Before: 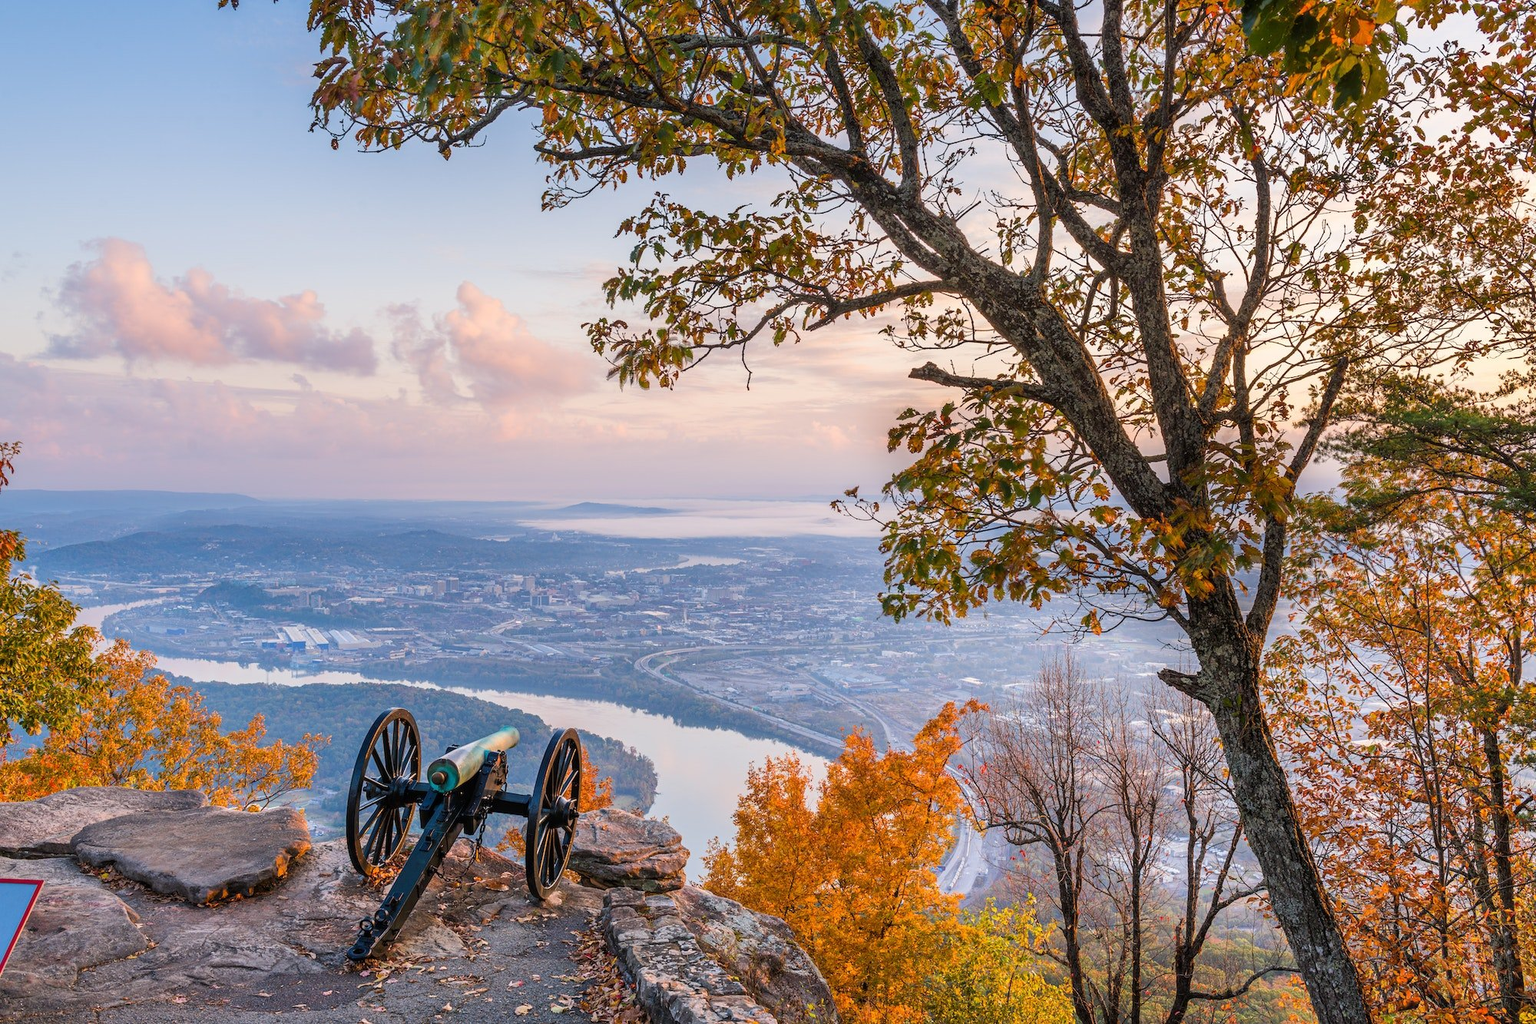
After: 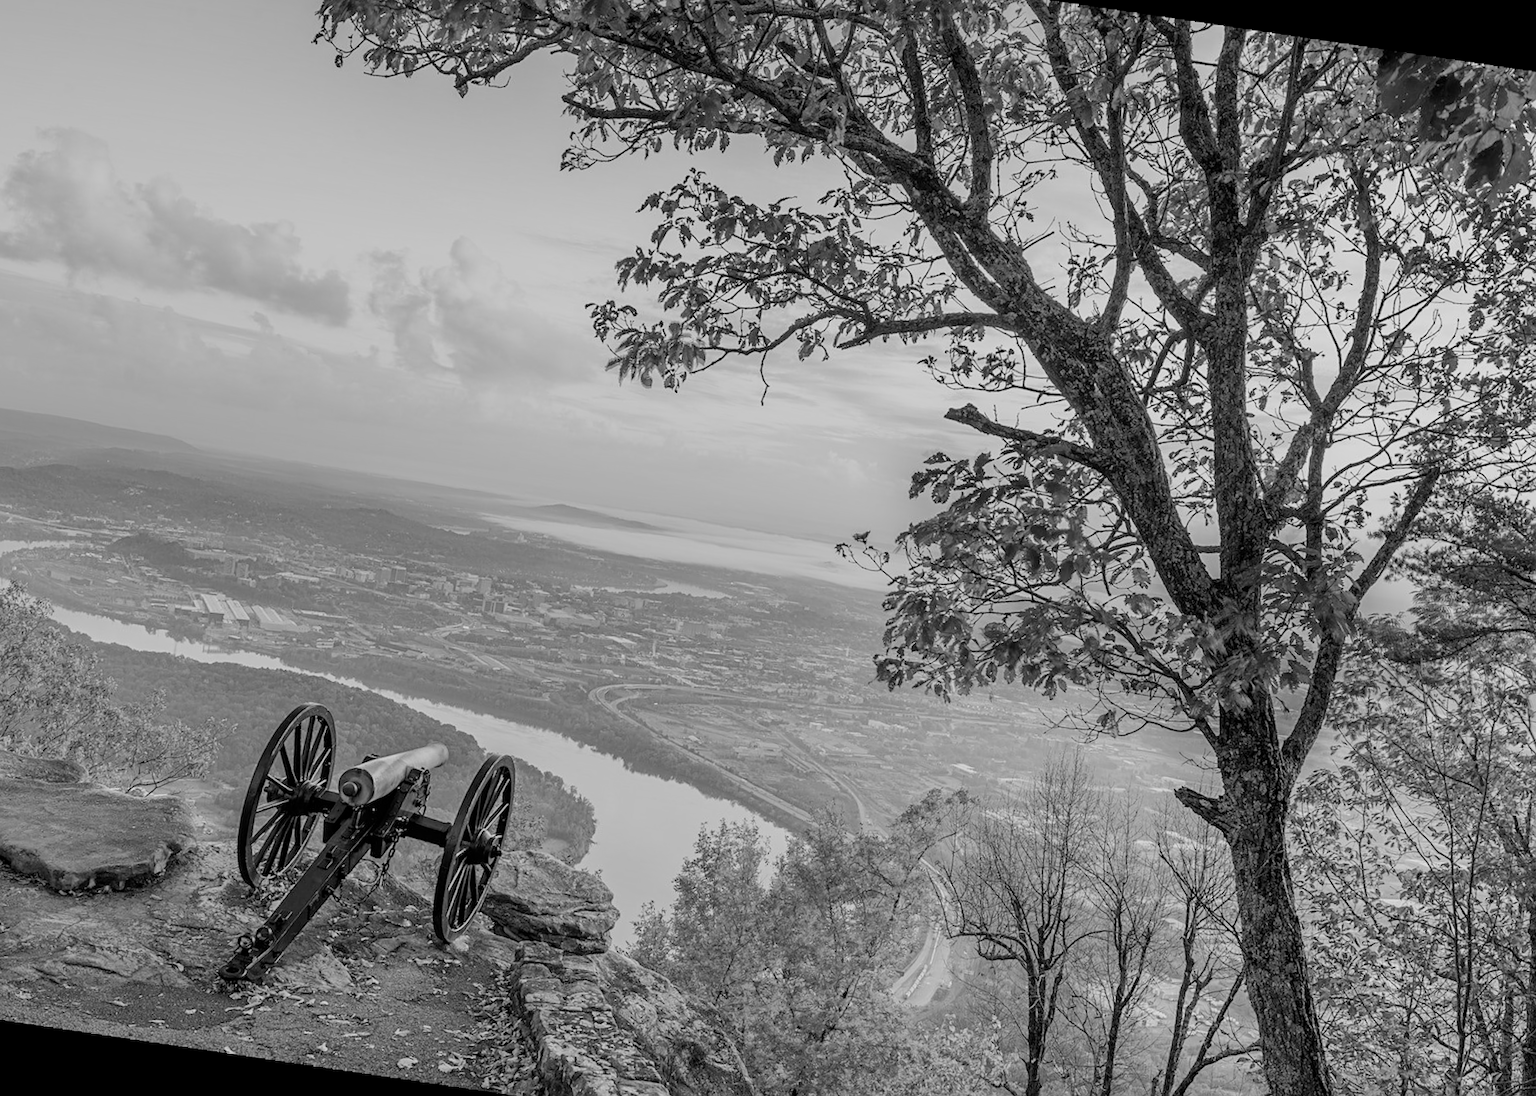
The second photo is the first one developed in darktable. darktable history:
white balance: red 0.978, blue 0.999
exposure: exposure -0.04 EV, compensate highlight preservation false
rotate and perspective: rotation 5.12°, automatic cropping off
sharpen: amount 0.2
crop and rotate: angle -3.27°, left 5.211%, top 5.211%, right 4.607%, bottom 4.607%
monochrome: on, module defaults
filmic rgb: black relative exposure -16 EV, threshold -0.33 EV, transition 3.19 EV, structure ↔ texture 100%, target black luminance 0%, hardness 7.57, latitude 72.96%, contrast 0.908, highlights saturation mix 10%, shadows ↔ highlights balance -0.38%, add noise in highlights 0, preserve chrominance no, color science v4 (2020), iterations of high-quality reconstruction 10, enable highlight reconstruction true
